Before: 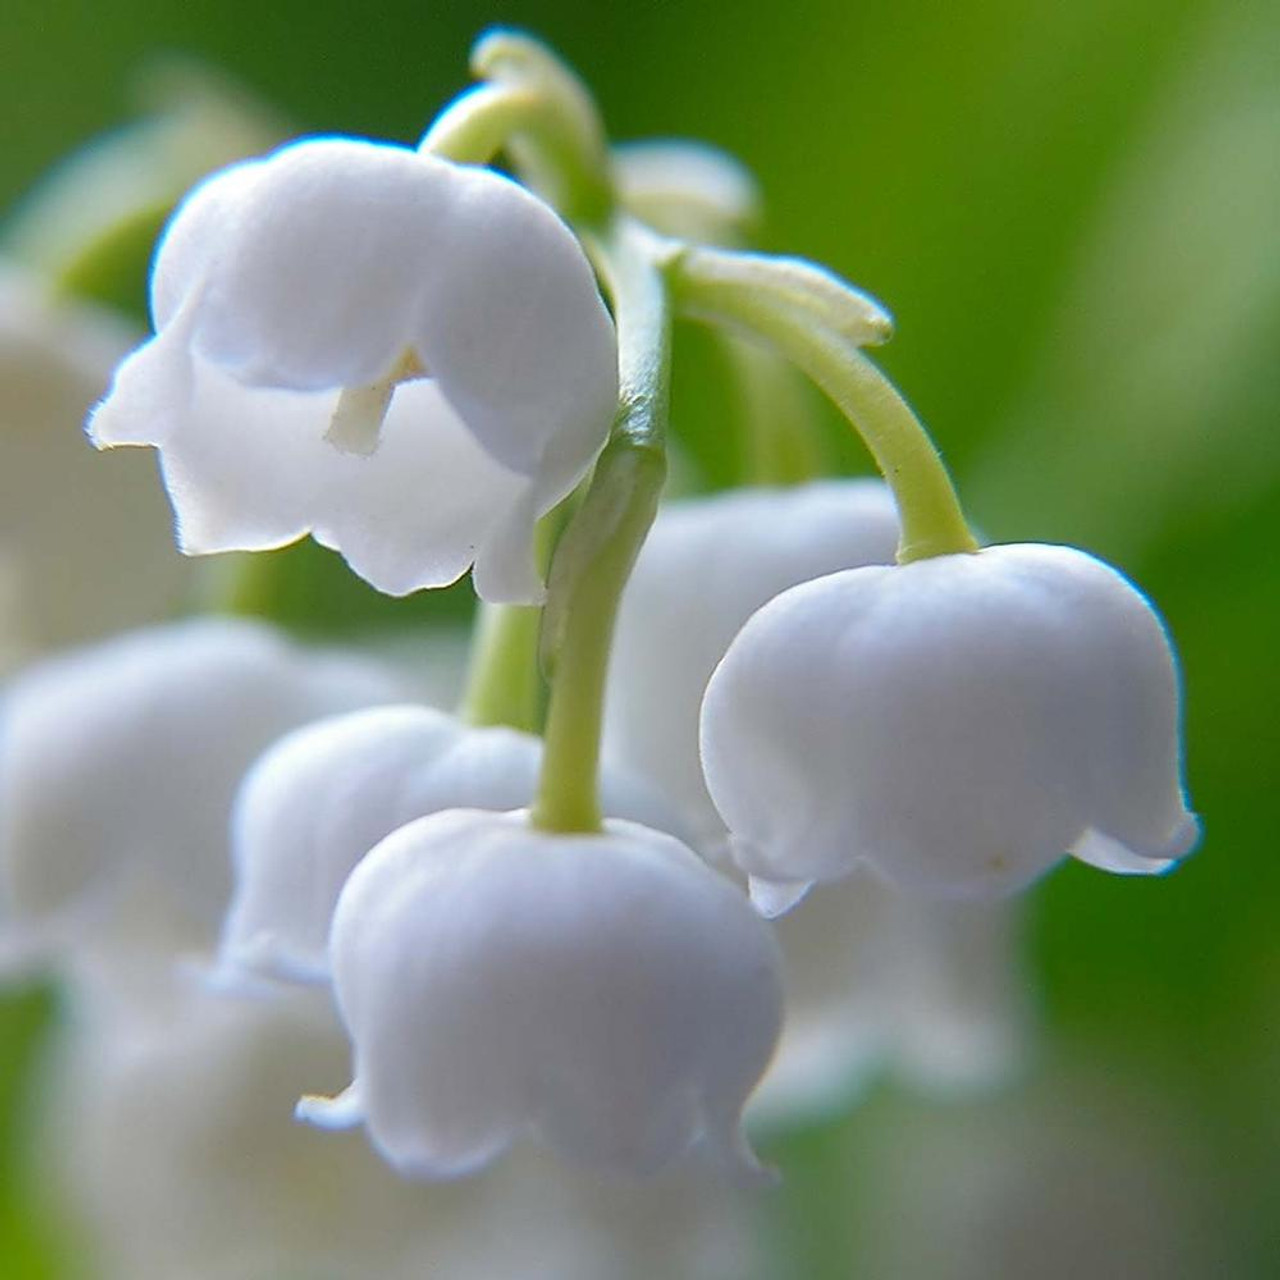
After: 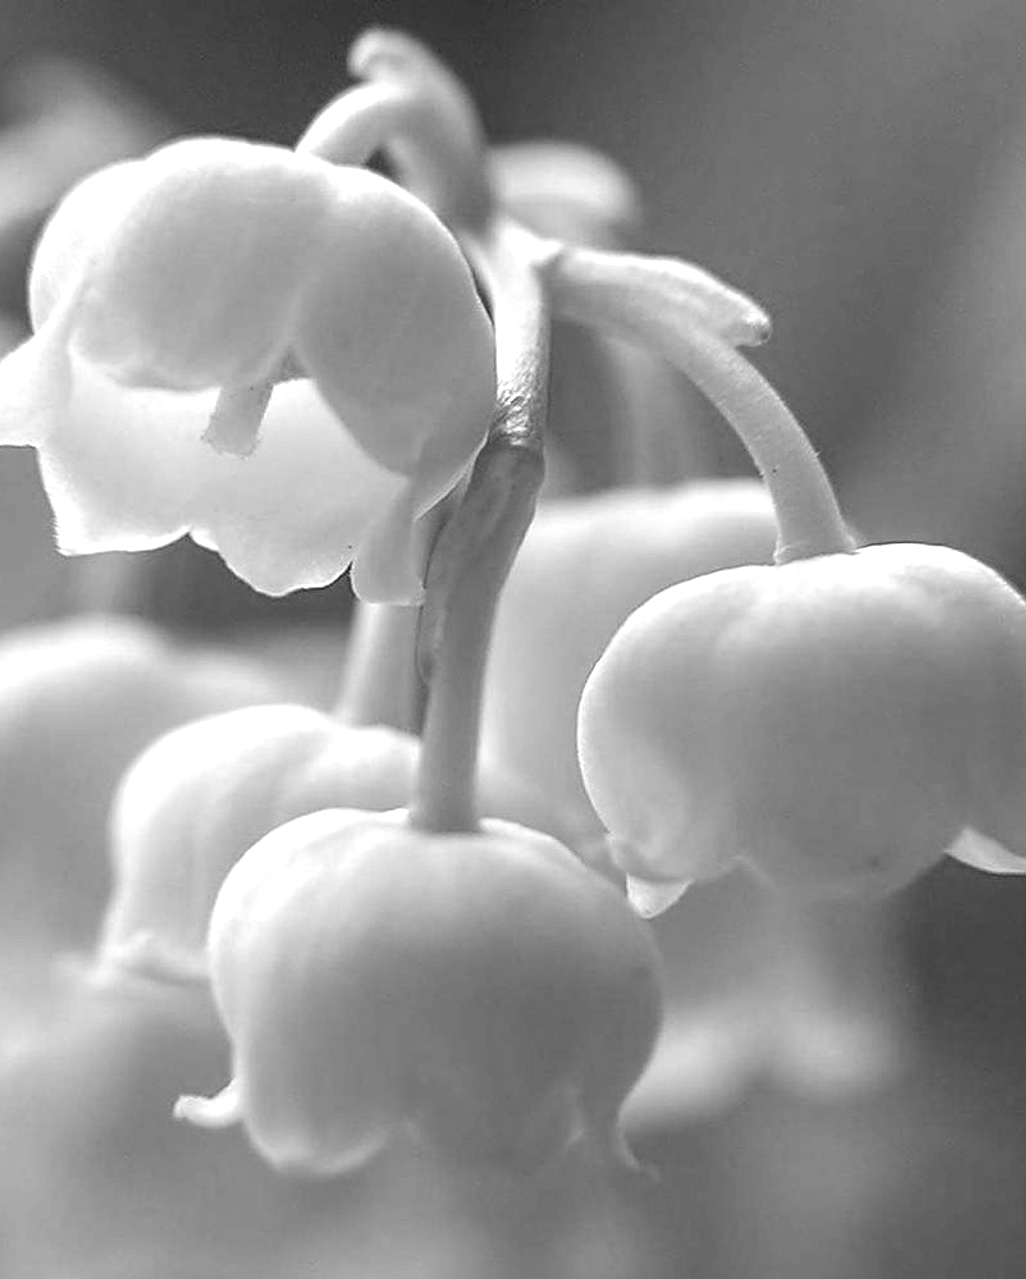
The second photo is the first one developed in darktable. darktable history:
levels: levels [0.055, 0.477, 0.9]
crop and rotate: left 9.597%, right 10.195%
local contrast: detail 130%
monochrome: a 32, b 64, size 2.3
